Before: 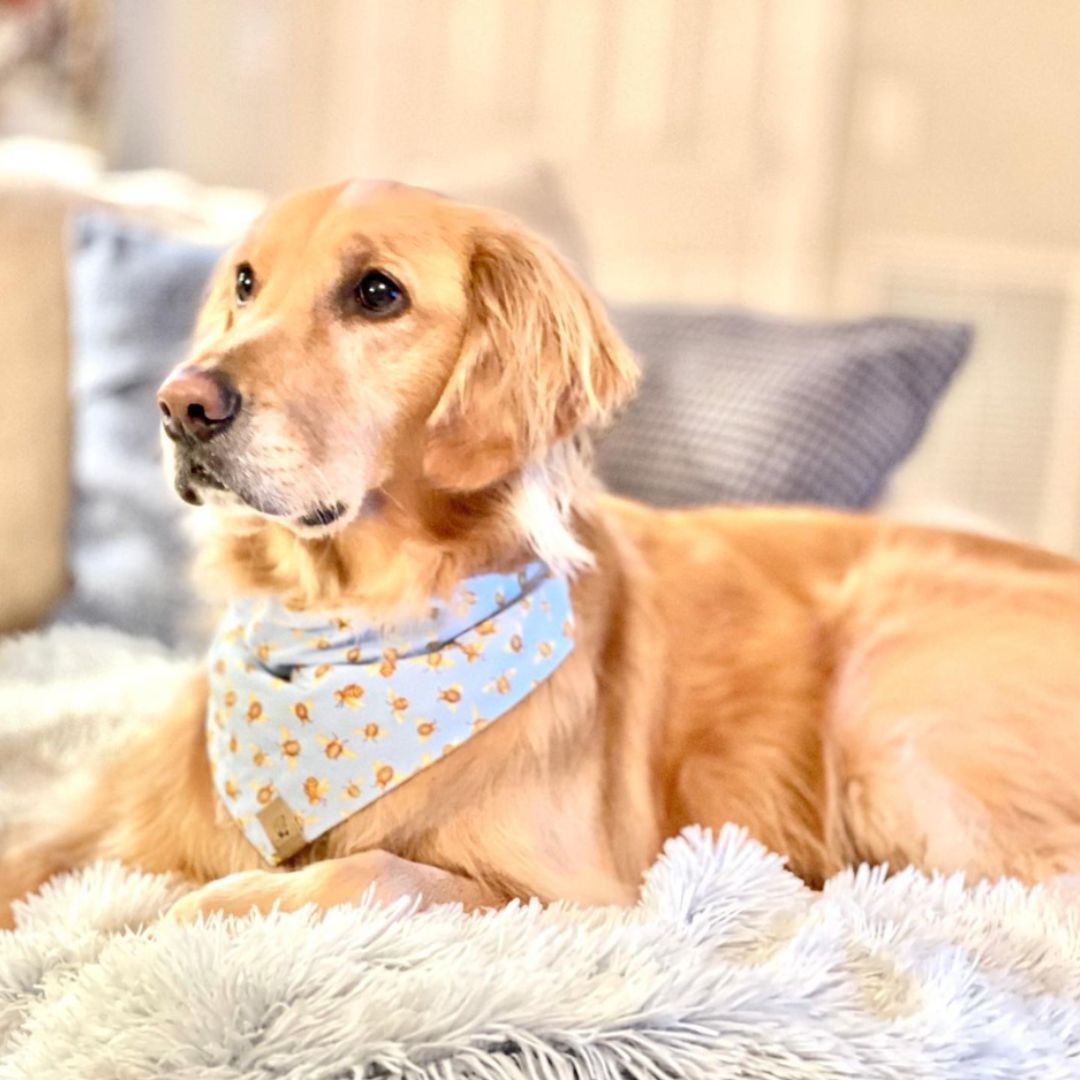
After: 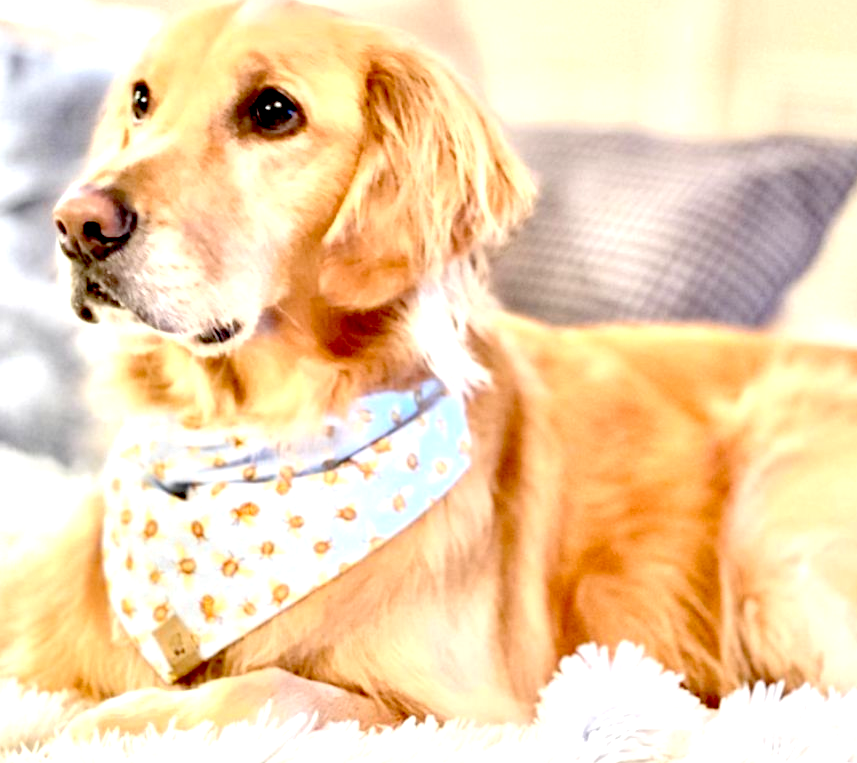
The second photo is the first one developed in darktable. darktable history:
exposure: black level correction 0.04, exposure 0.5 EV, compensate highlight preservation false
crop: left 9.712%, top 16.928%, right 10.845%, bottom 12.332%
